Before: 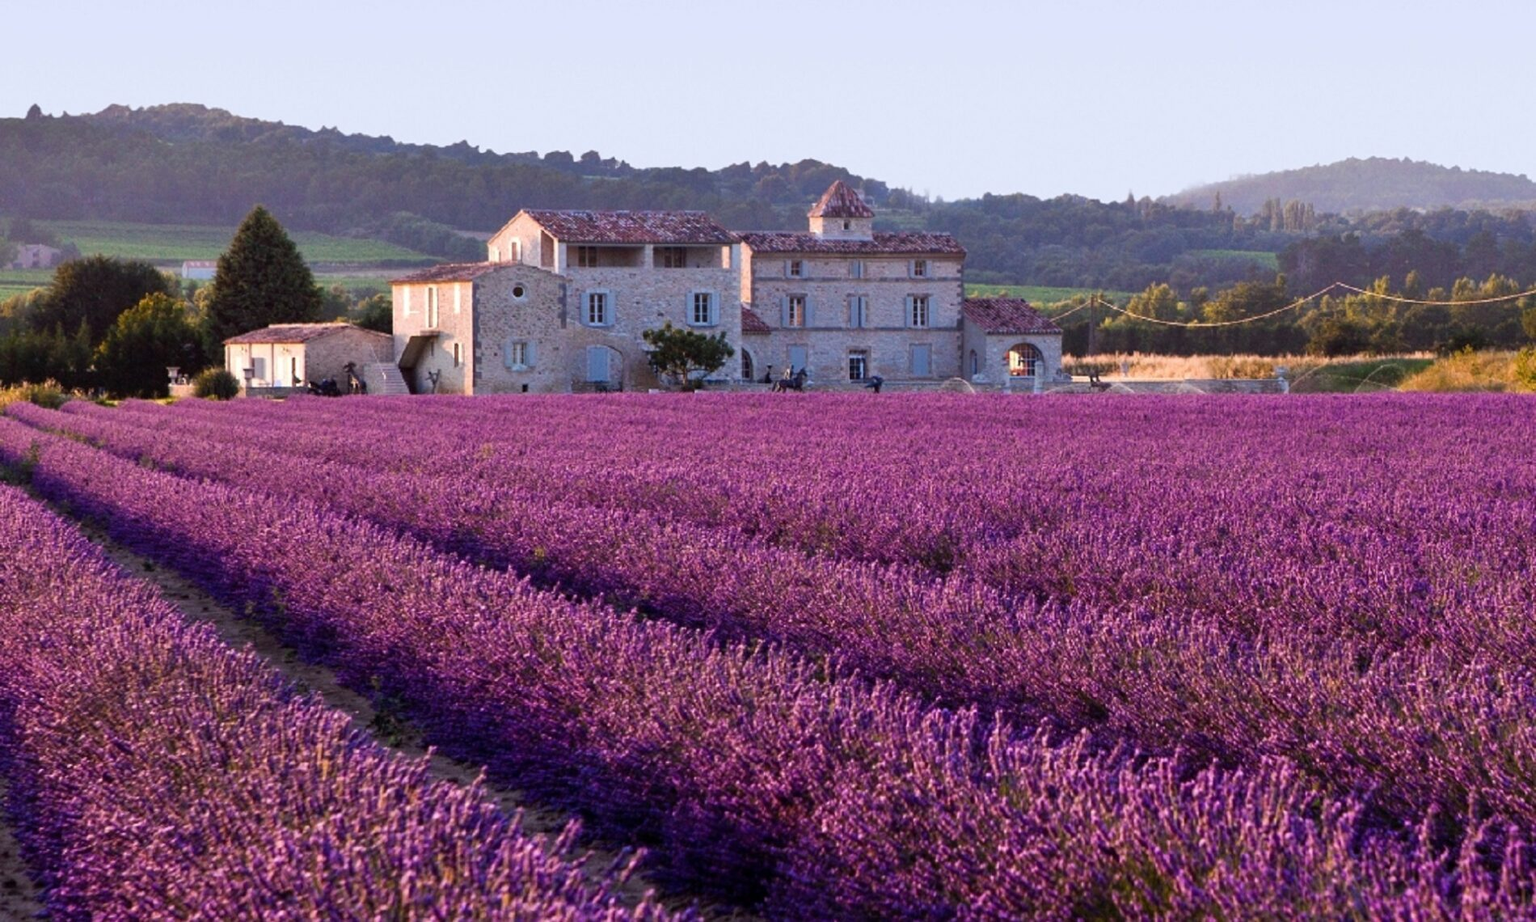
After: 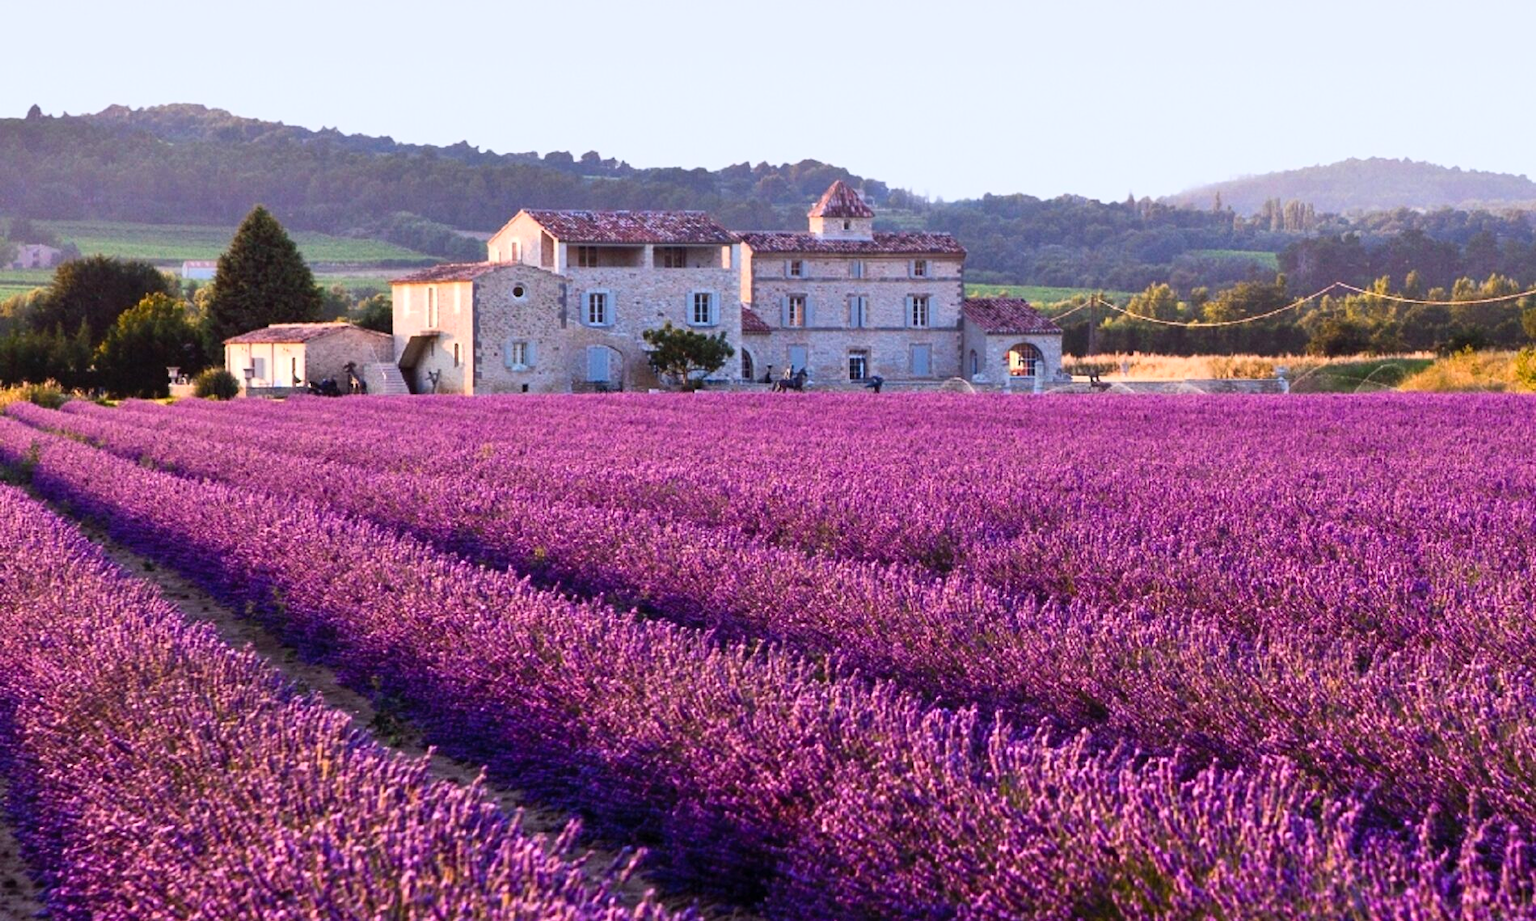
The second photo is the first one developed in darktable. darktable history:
contrast brightness saturation: contrast 0.205, brightness 0.156, saturation 0.225
